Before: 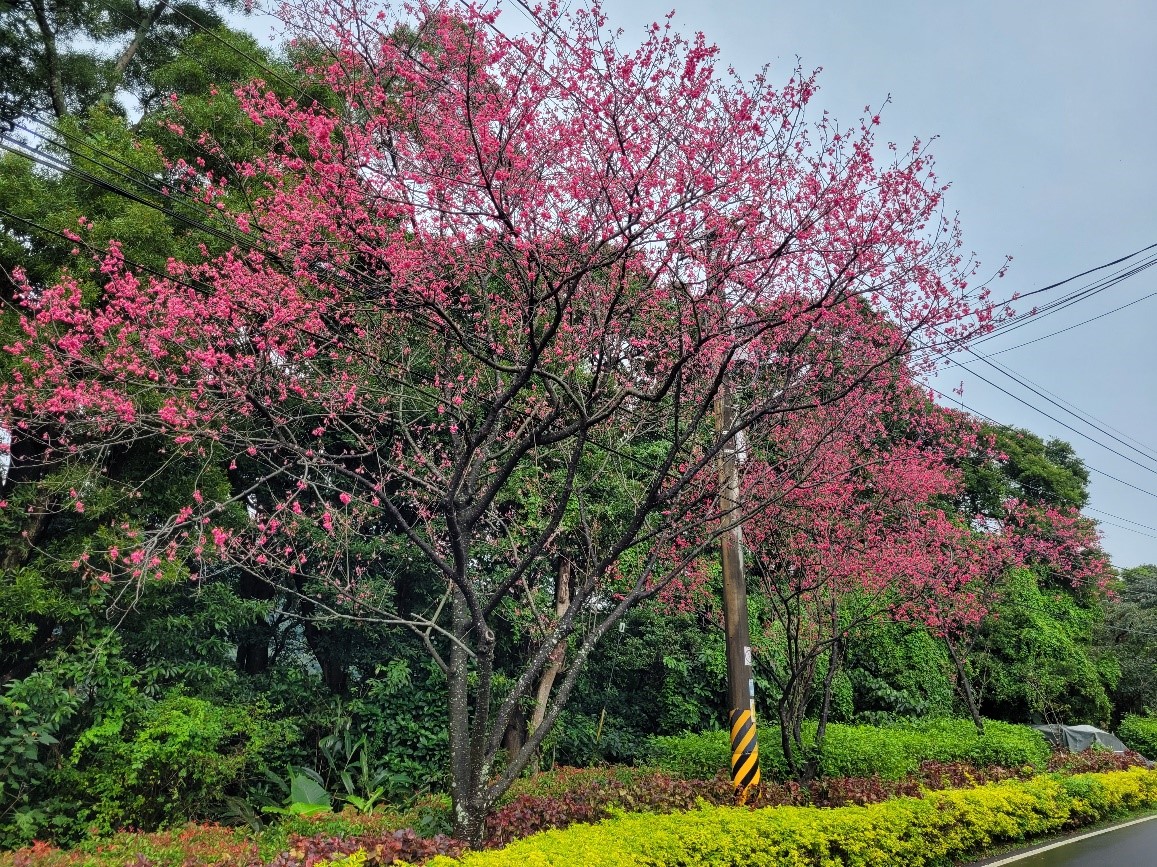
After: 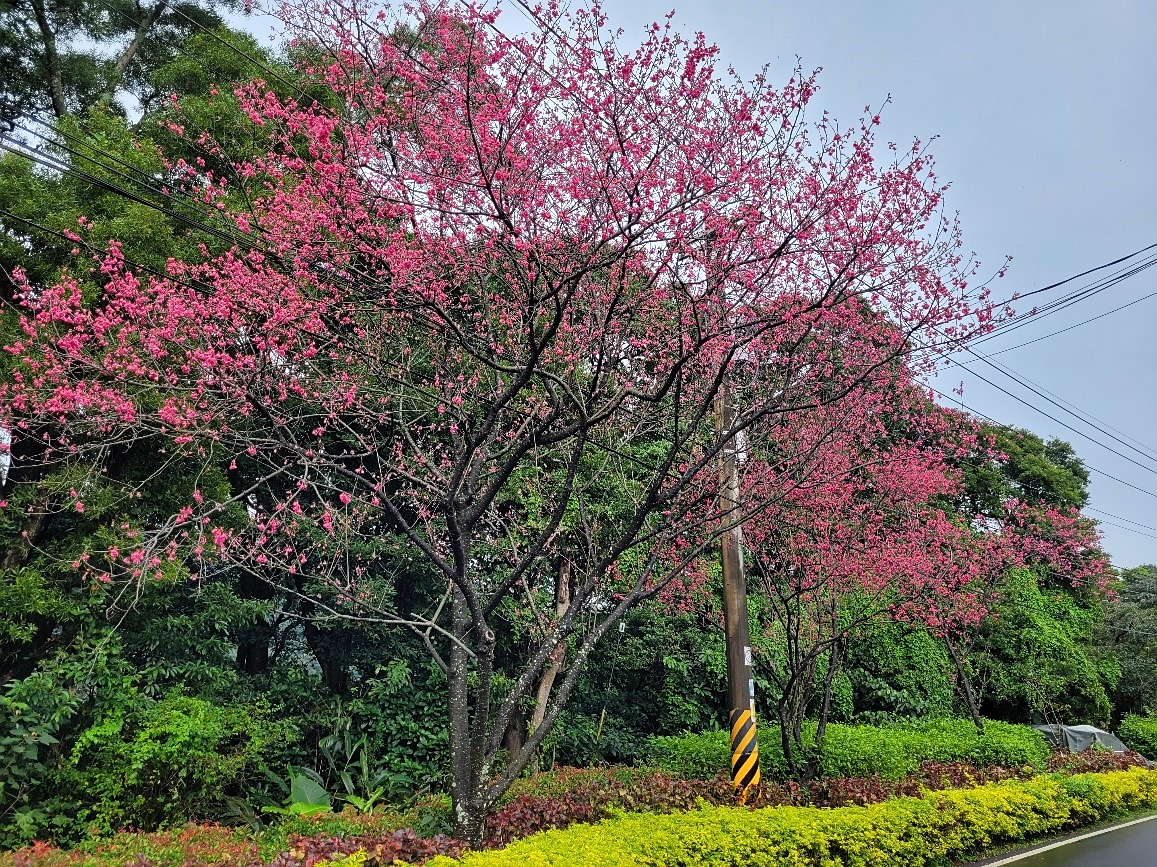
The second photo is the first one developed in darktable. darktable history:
sharpen: radius 1.458, amount 0.398, threshold 1.271
white balance: red 1.004, blue 1.024
